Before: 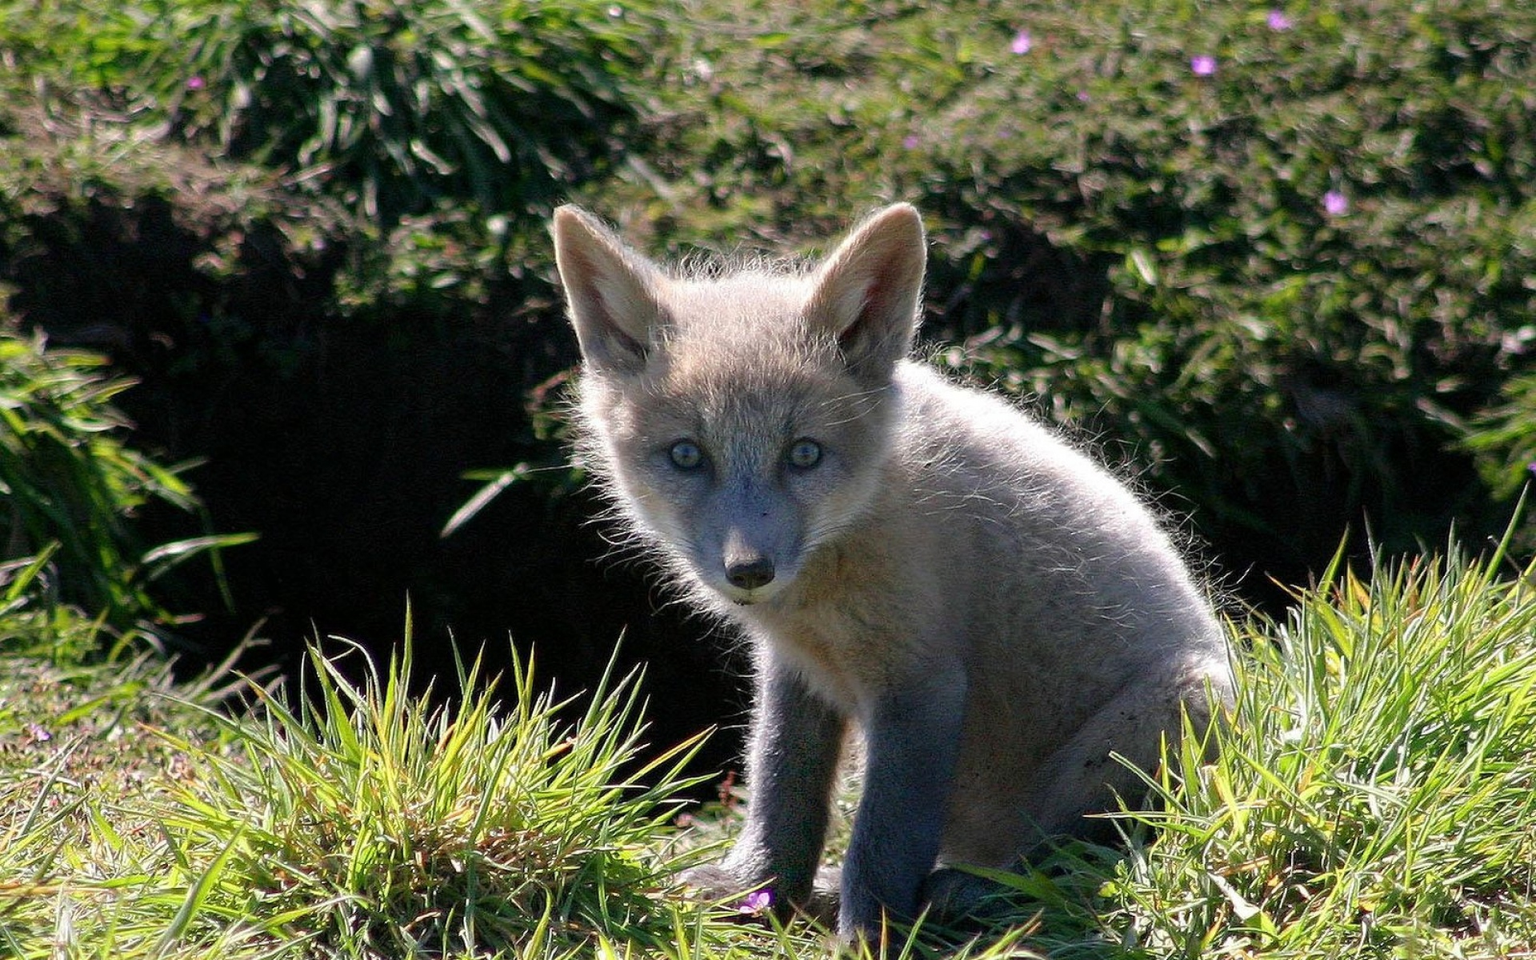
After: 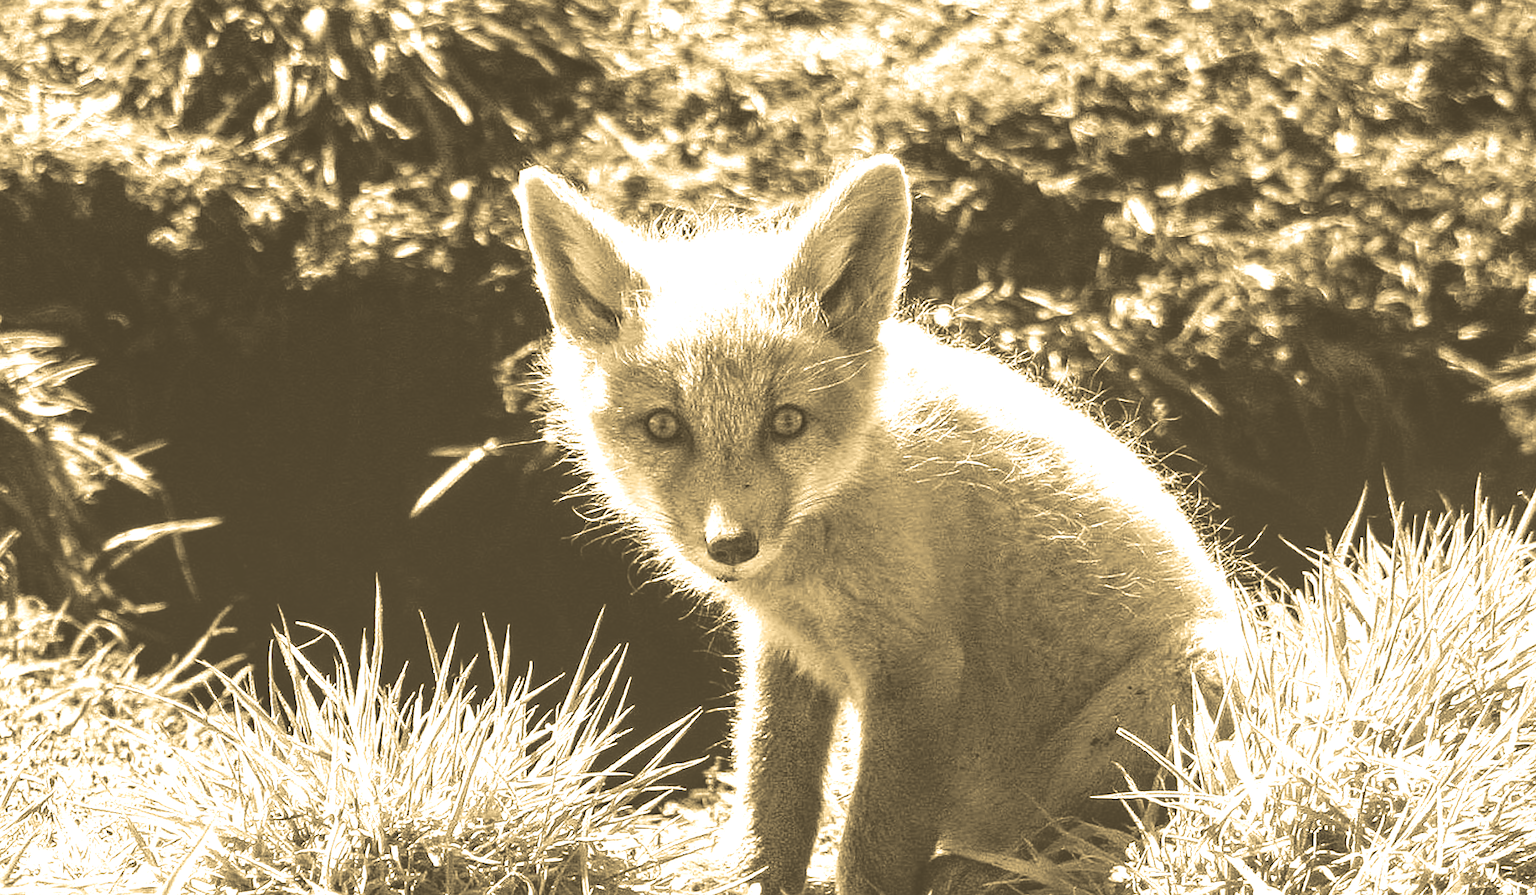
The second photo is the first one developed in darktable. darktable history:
colorize: hue 36°, source mix 100%
white balance: red 1.009, blue 0.985
crop: left 1.964%, top 3.251%, right 1.122%, bottom 4.933%
local contrast: on, module defaults
sharpen: amount 0.2
tone equalizer: -8 EV -0.75 EV, -7 EV -0.7 EV, -6 EV -0.6 EV, -5 EV -0.4 EV, -3 EV 0.4 EV, -2 EV 0.6 EV, -1 EV 0.7 EV, +0 EV 0.75 EV, edges refinement/feathering 500, mask exposure compensation -1.57 EV, preserve details no
split-toning: shadows › hue 46.8°, shadows › saturation 0.17, highlights › hue 316.8°, highlights › saturation 0.27, balance -51.82
rotate and perspective: rotation -1.32°, lens shift (horizontal) -0.031, crop left 0.015, crop right 0.985, crop top 0.047, crop bottom 0.982
